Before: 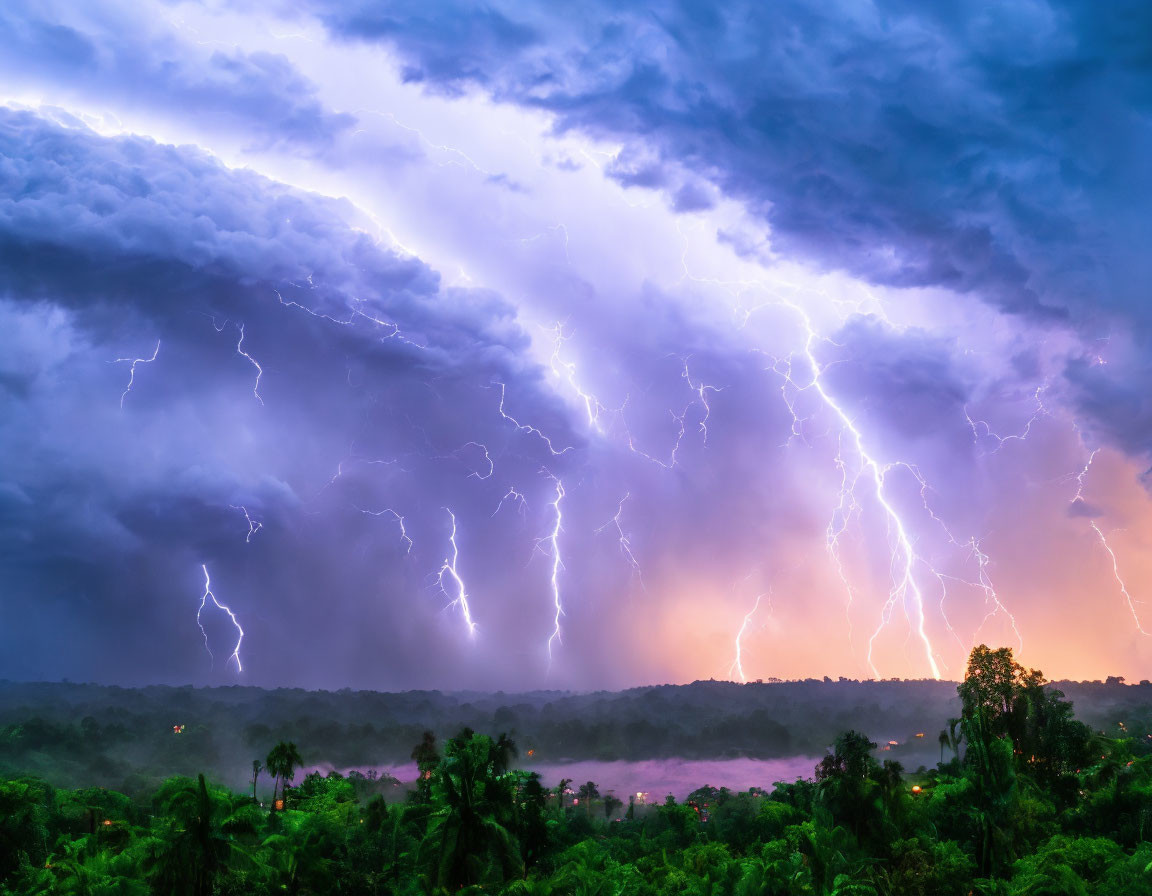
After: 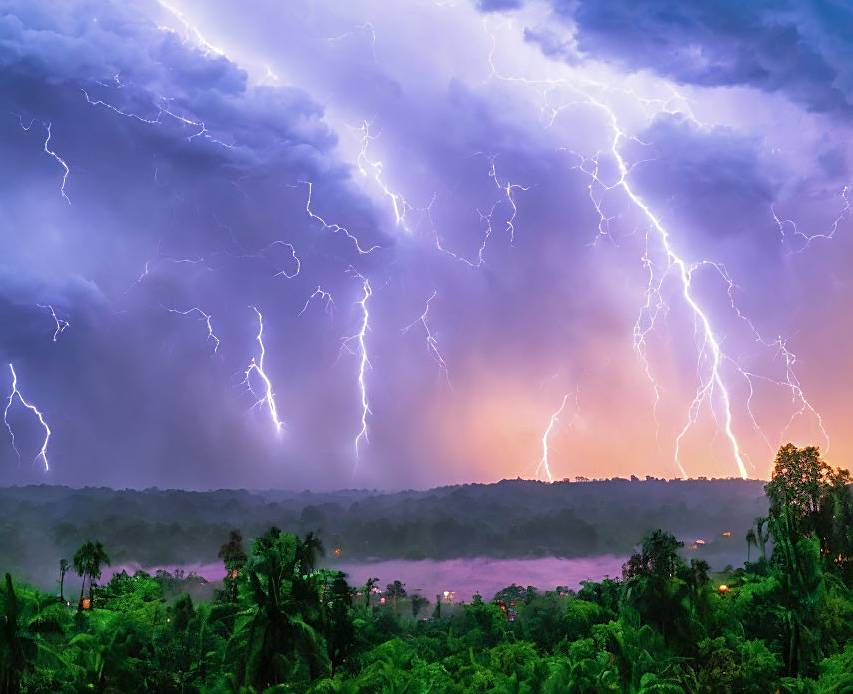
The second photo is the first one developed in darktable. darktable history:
sharpen: on, module defaults
shadows and highlights: on, module defaults
crop: left 16.832%, top 22.462%, right 9.098%
